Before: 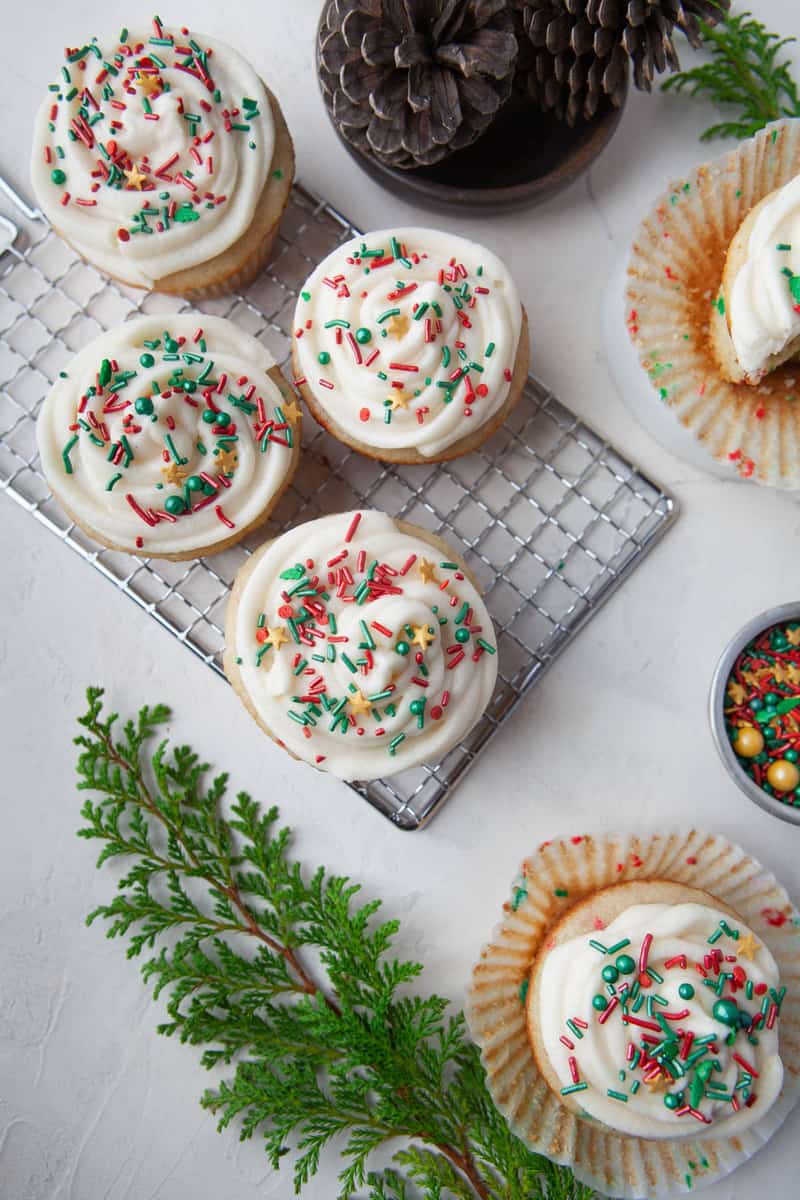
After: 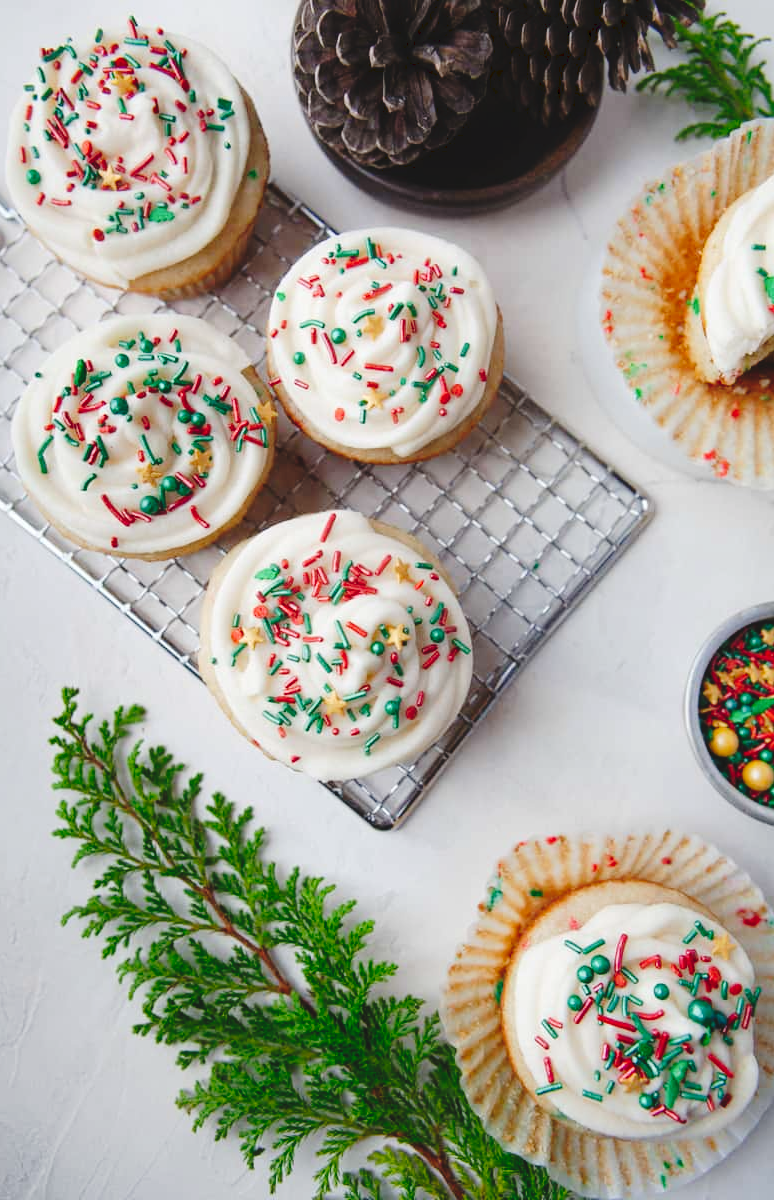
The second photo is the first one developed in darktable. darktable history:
crop and rotate: left 3.238%
tone curve: curves: ch0 [(0, 0) (0.003, 0.074) (0.011, 0.079) (0.025, 0.083) (0.044, 0.095) (0.069, 0.097) (0.1, 0.11) (0.136, 0.131) (0.177, 0.159) (0.224, 0.209) (0.277, 0.279) (0.335, 0.367) (0.399, 0.455) (0.468, 0.538) (0.543, 0.621) (0.623, 0.699) (0.709, 0.782) (0.801, 0.848) (0.898, 0.924) (1, 1)], preserve colors none
white balance: emerald 1
